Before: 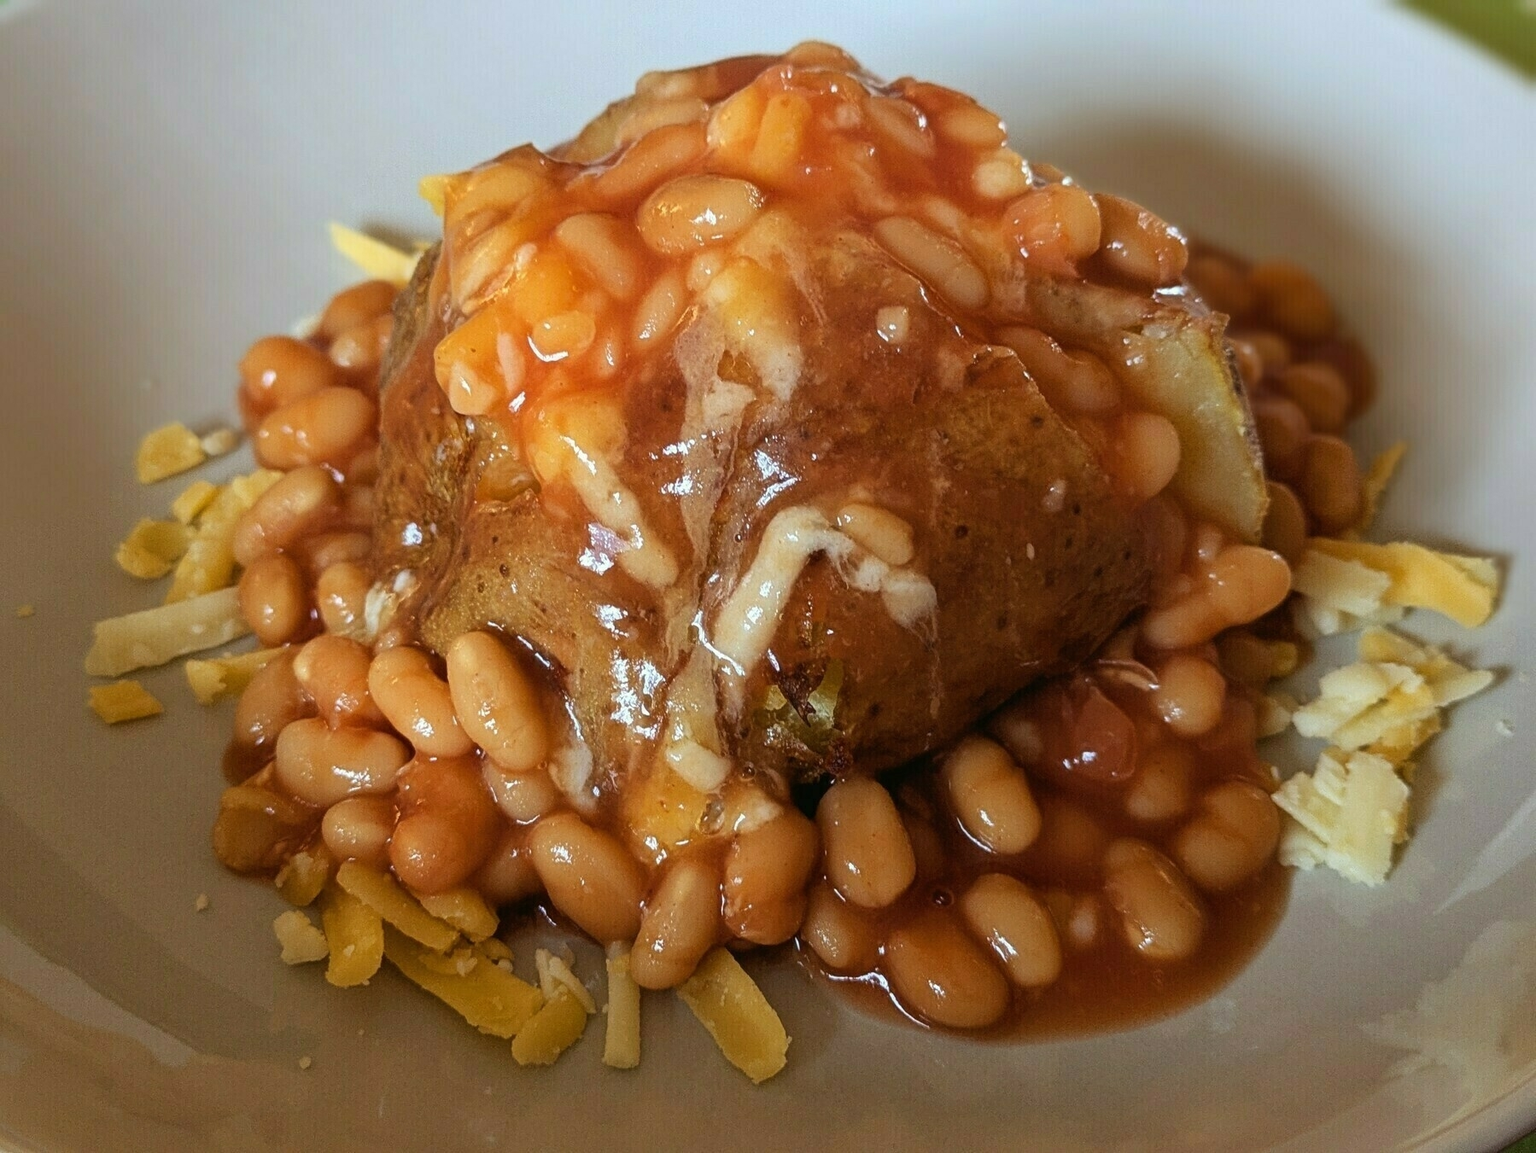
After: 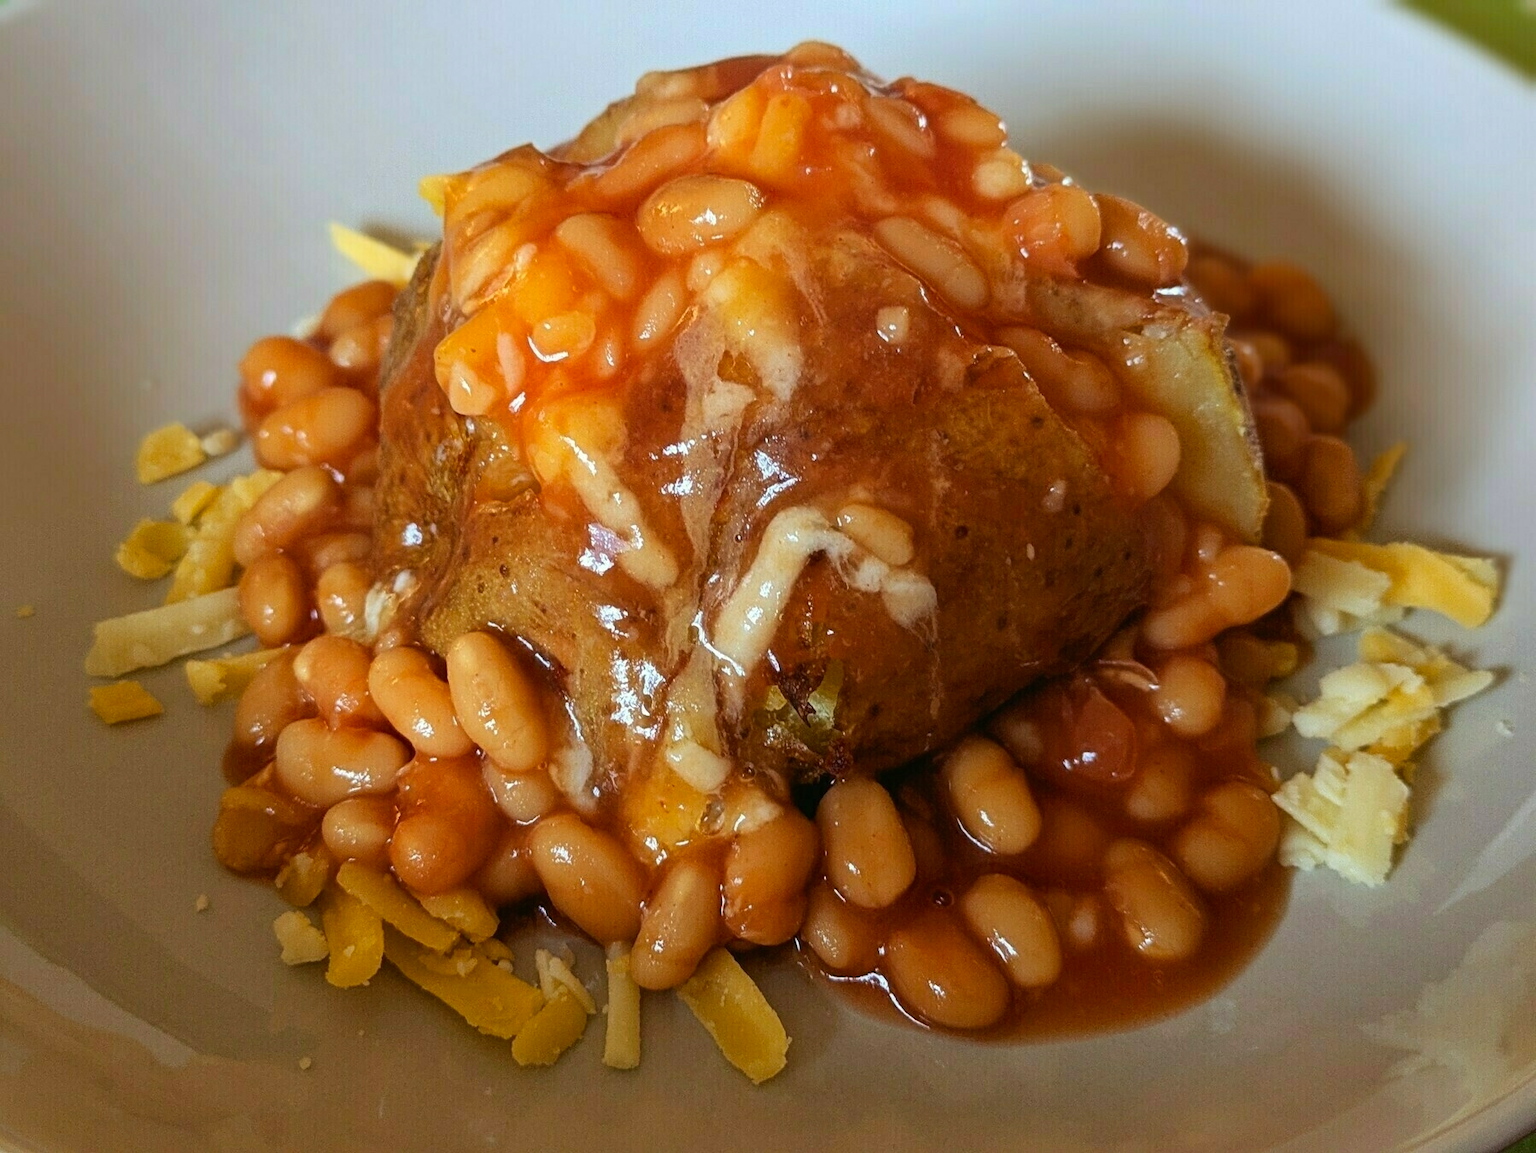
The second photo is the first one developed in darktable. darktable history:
contrast brightness saturation: saturation 0.18
tone equalizer: on, module defaults
